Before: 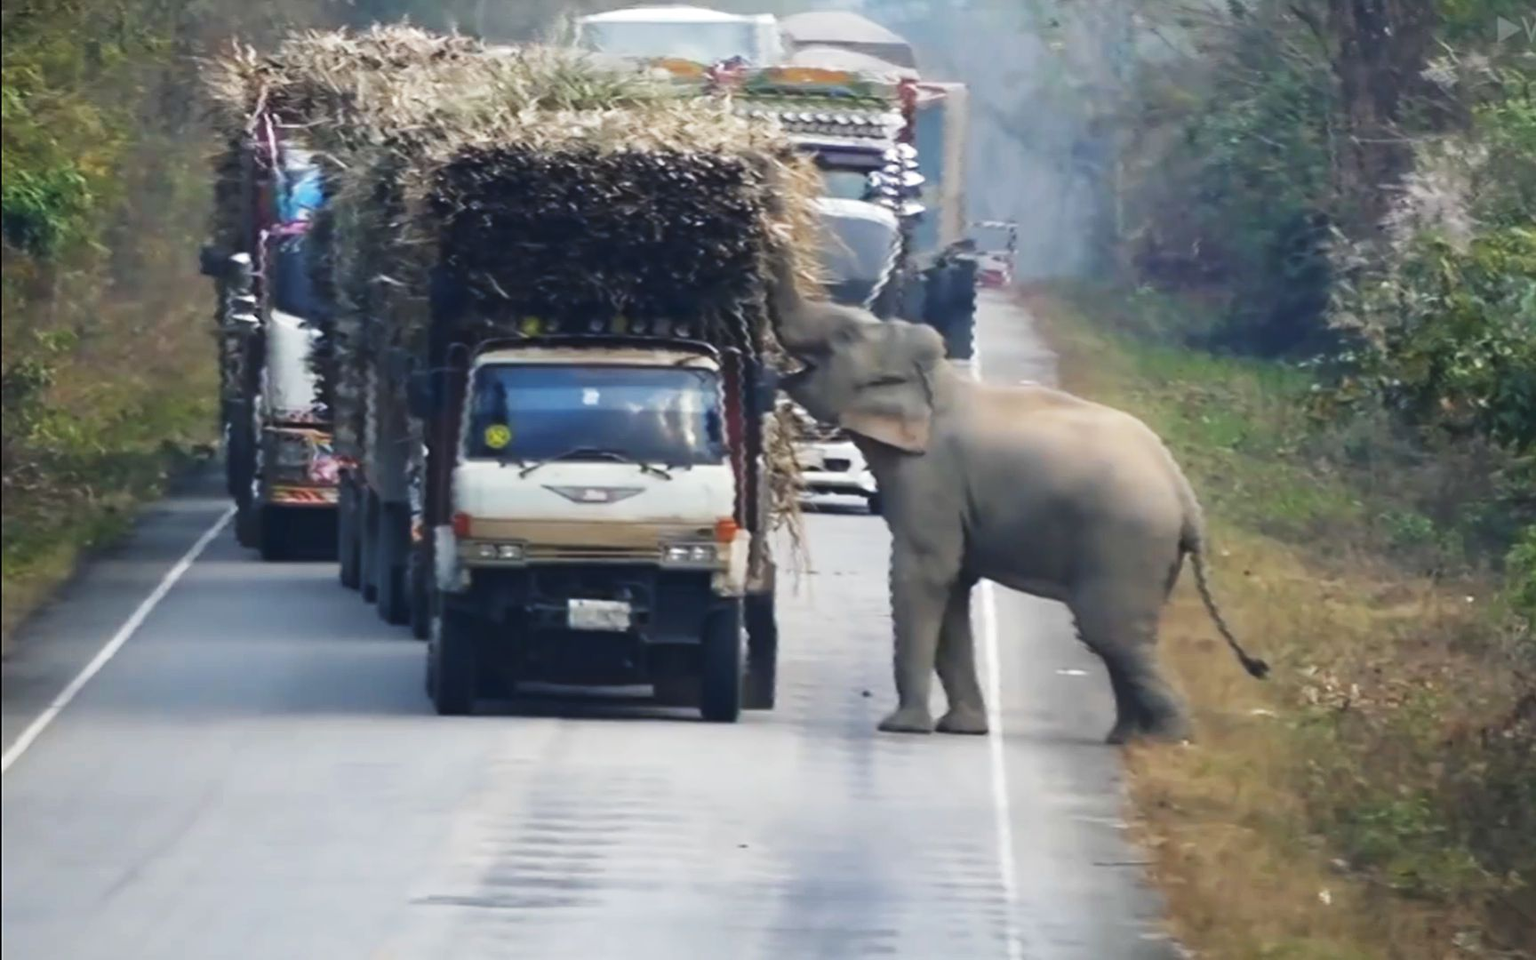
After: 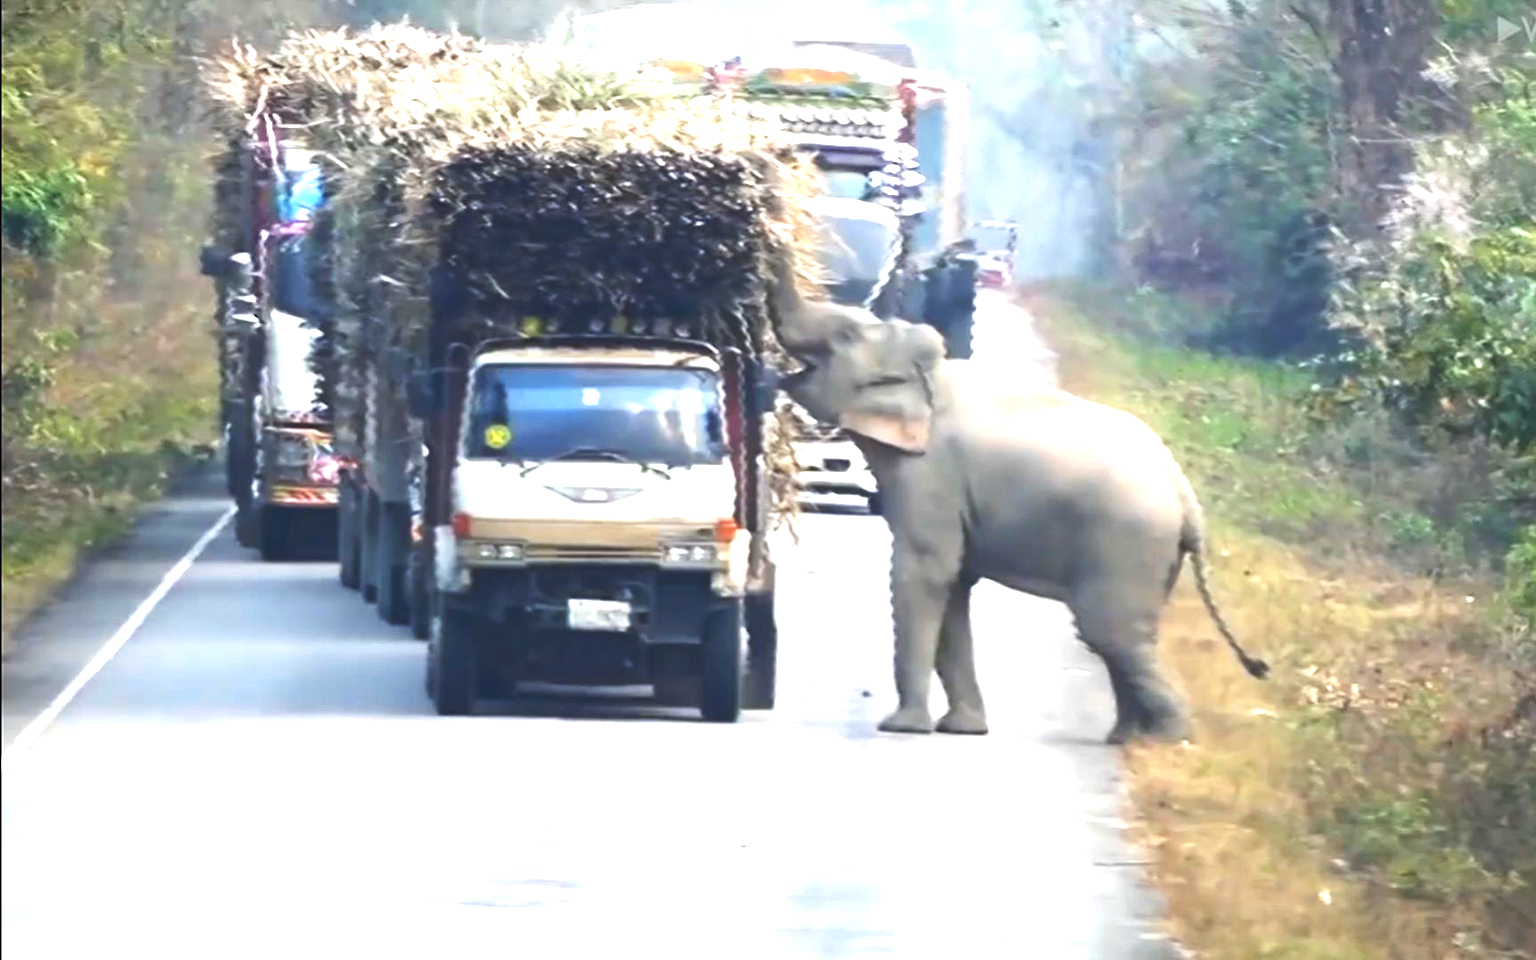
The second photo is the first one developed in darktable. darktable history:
exposure: black level correction 0, exposure 1.402 EV, compensate highlight preservation false
